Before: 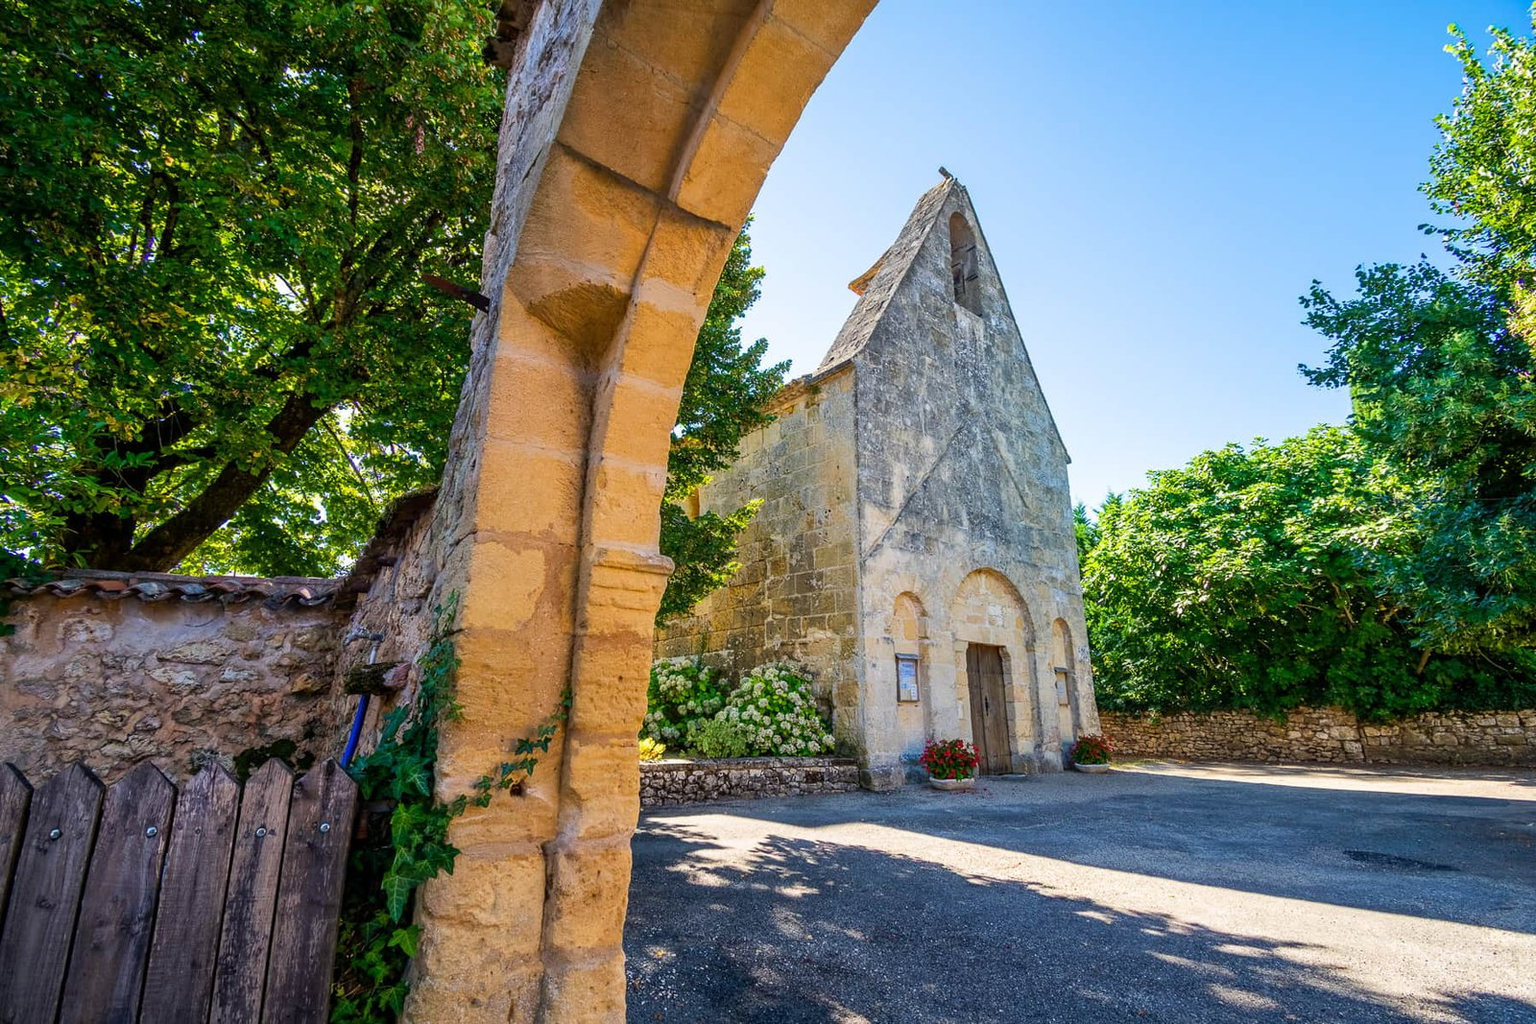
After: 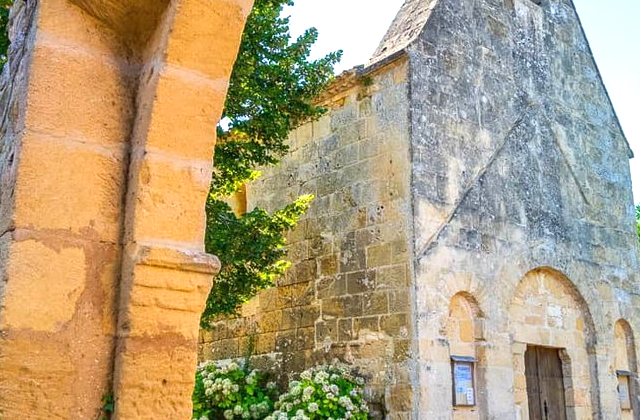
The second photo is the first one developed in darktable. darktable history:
crop: left 30.127%, top 30.468%, right 29.821%, bottom 30.095%
levels: levels [0, 0.498, 1]
exposure: black level correction 0, exposure 0.499 EV, compensate highlight preservation false
